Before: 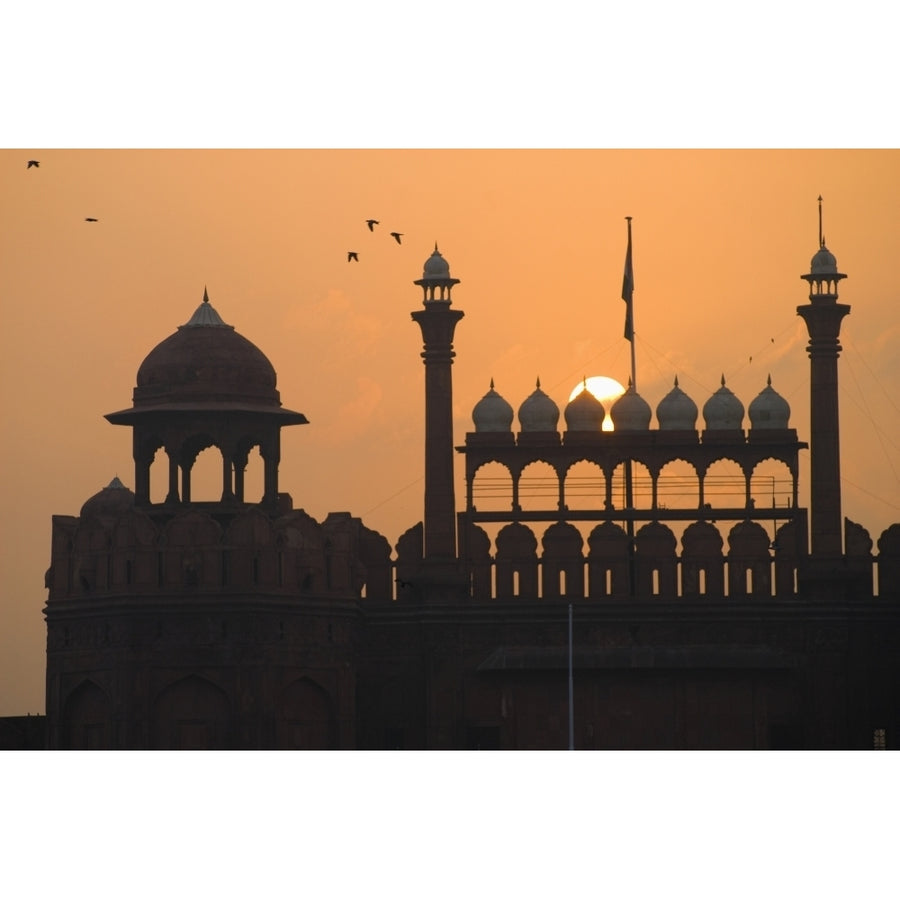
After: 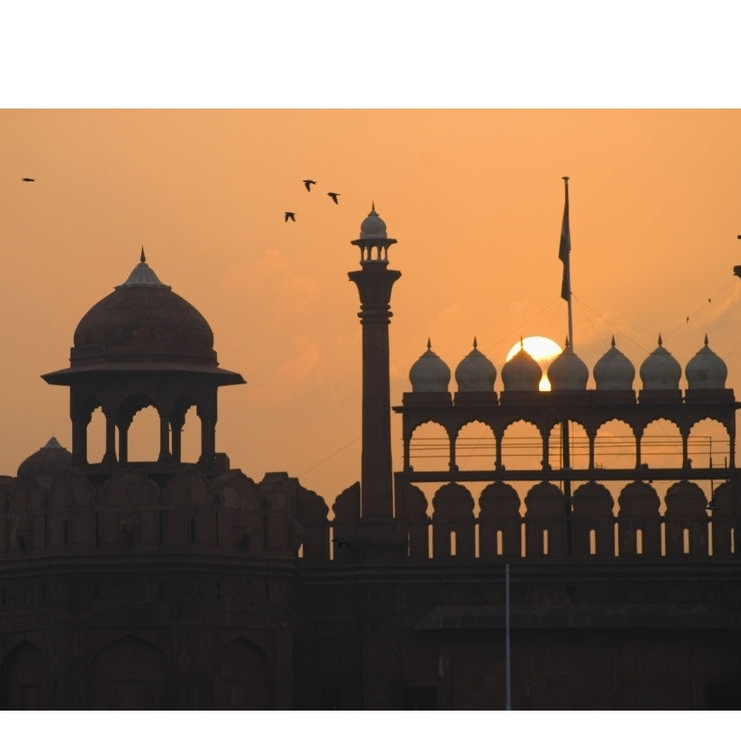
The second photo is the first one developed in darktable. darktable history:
crop and rotate: left 7.03%, top 4.489%, right 10.634%, bottom 12.978%
